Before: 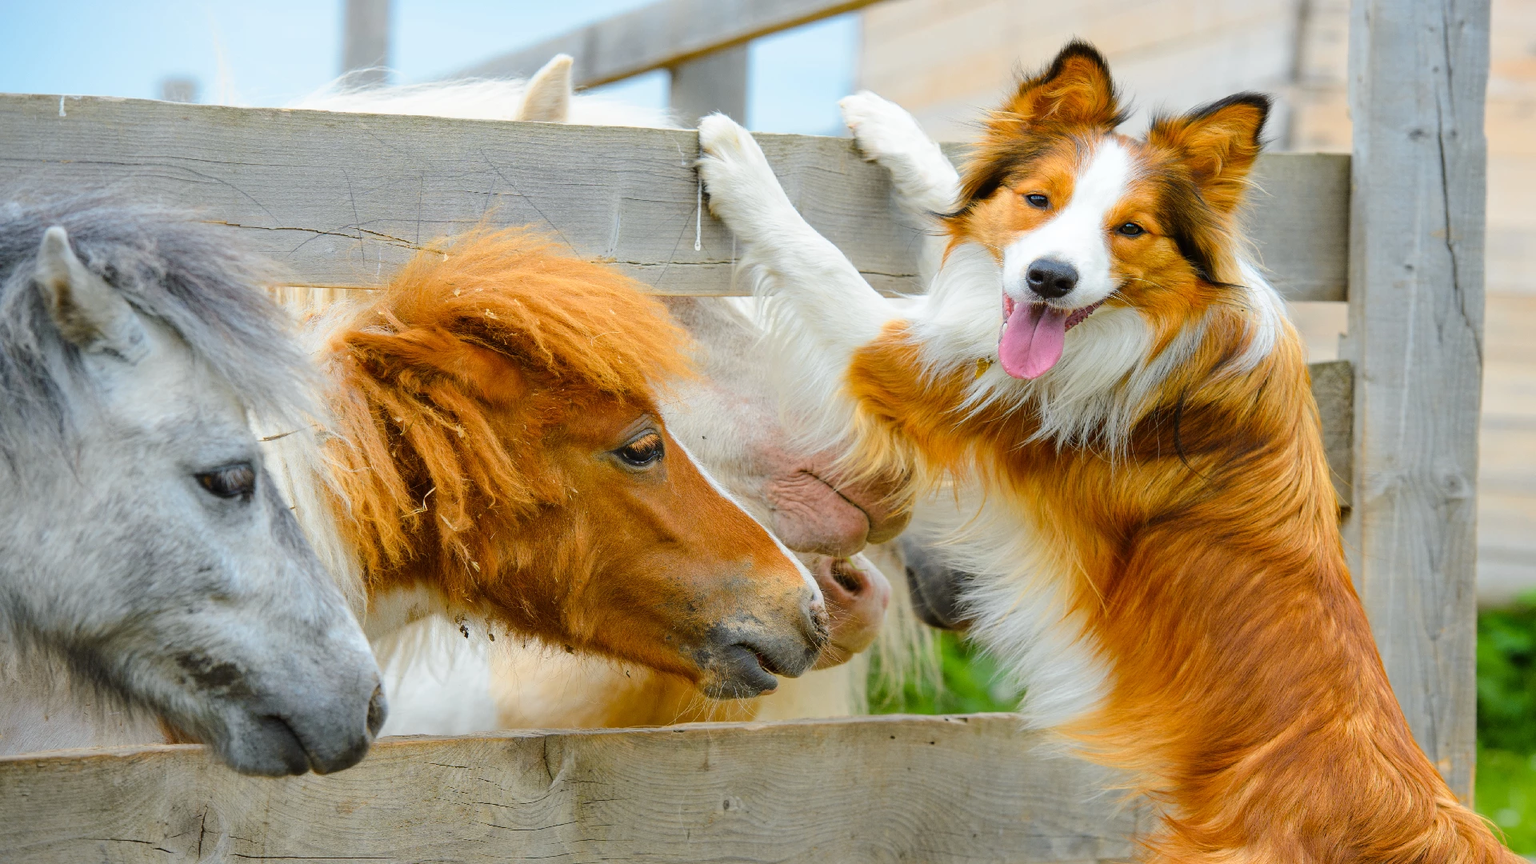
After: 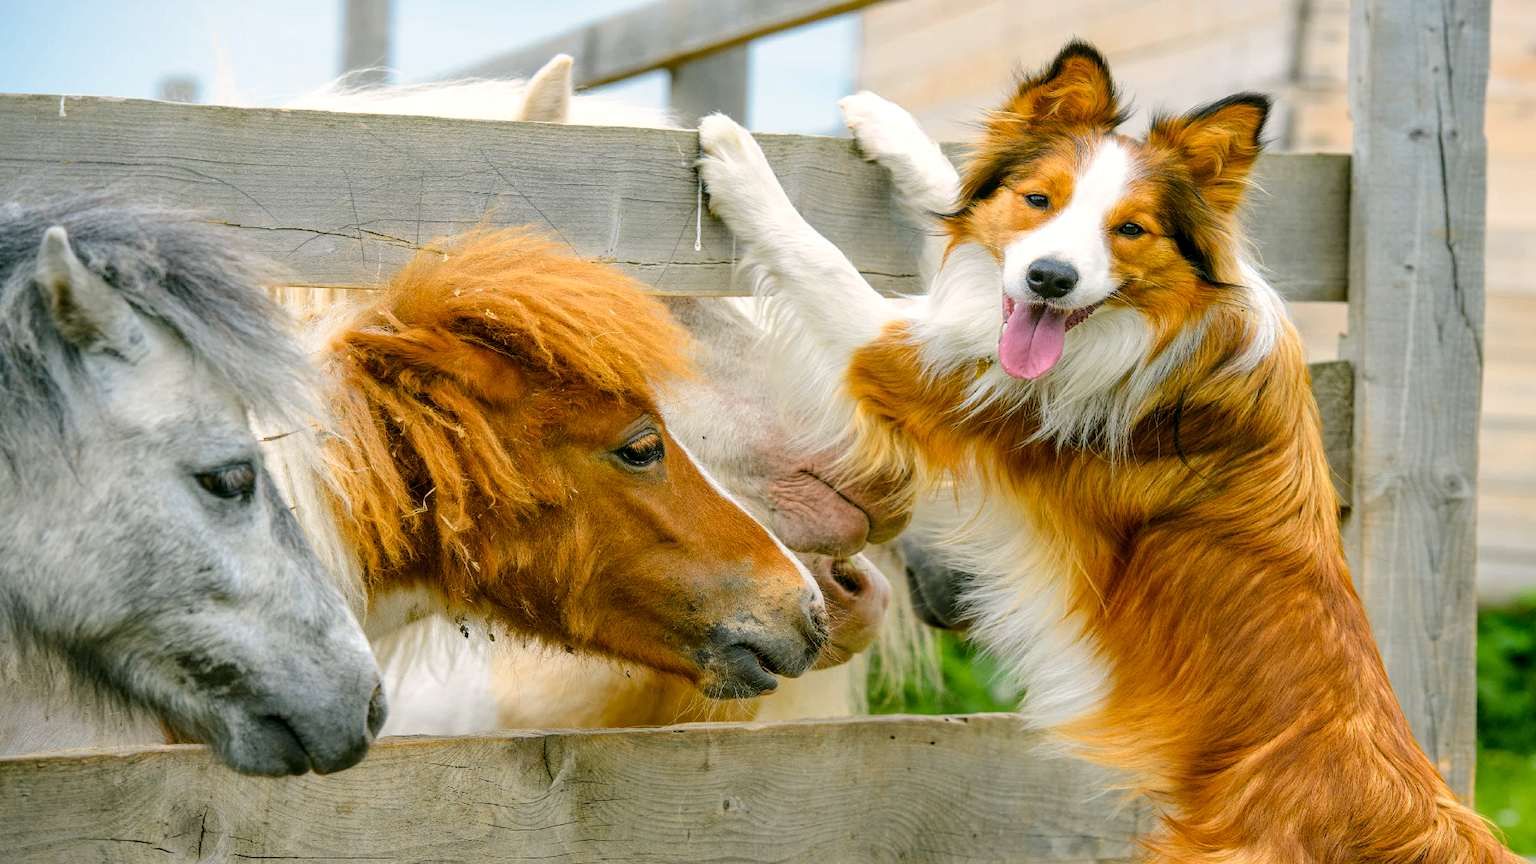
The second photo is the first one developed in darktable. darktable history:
local contrast: detail 130%
color correction: highlights a* 4.31, highlights b* 4.91, shadows a* -8.18, shadows b* 5
